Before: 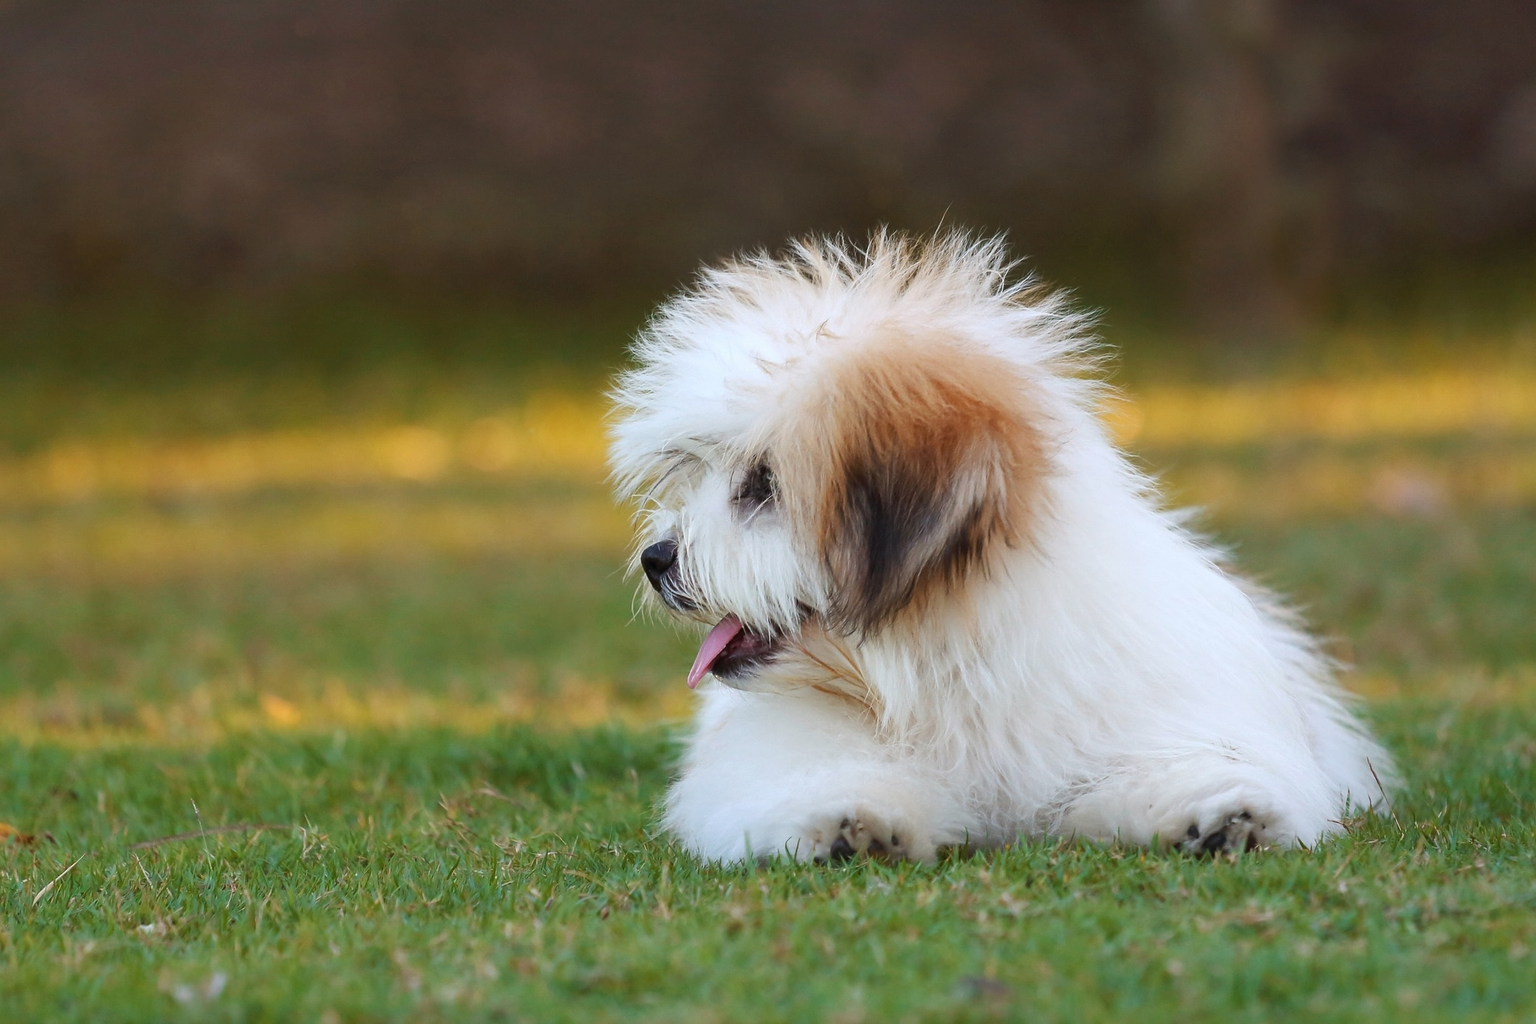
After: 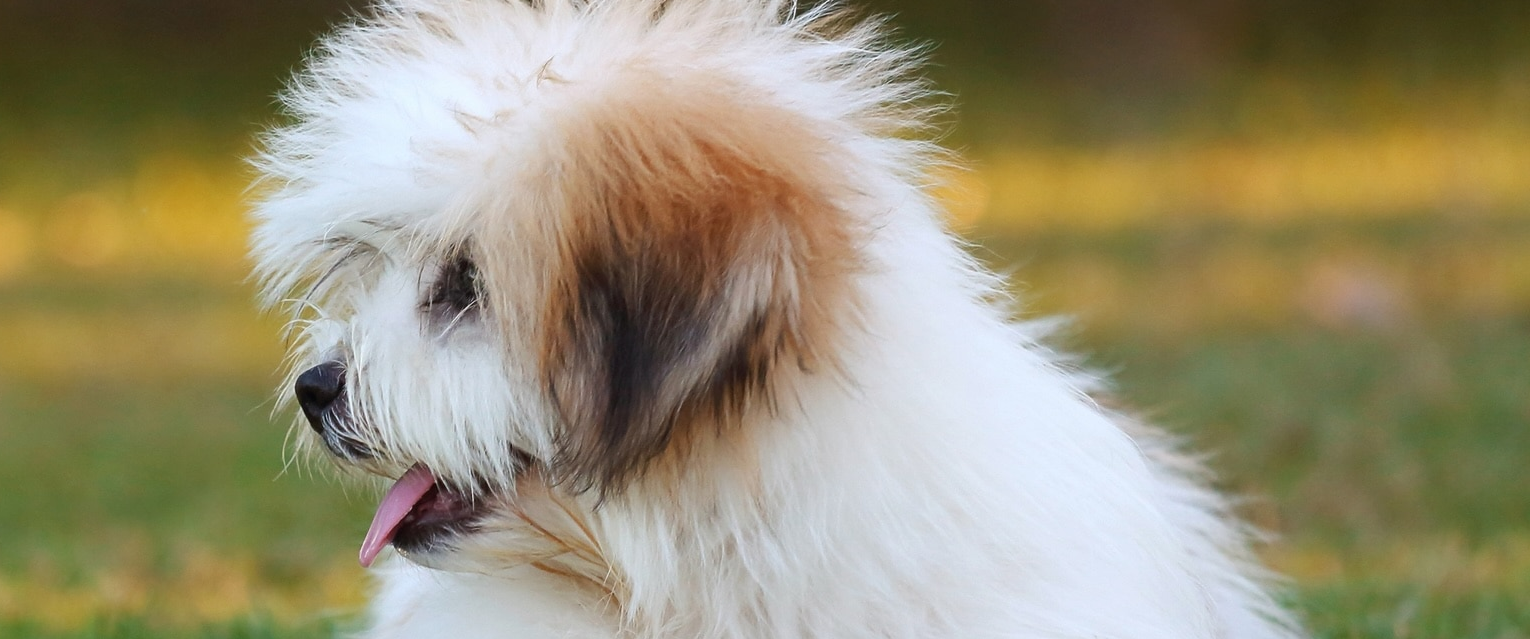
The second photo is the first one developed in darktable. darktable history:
crop and rotate: left 27.841%, top 27.182%, bottom 27.615%
